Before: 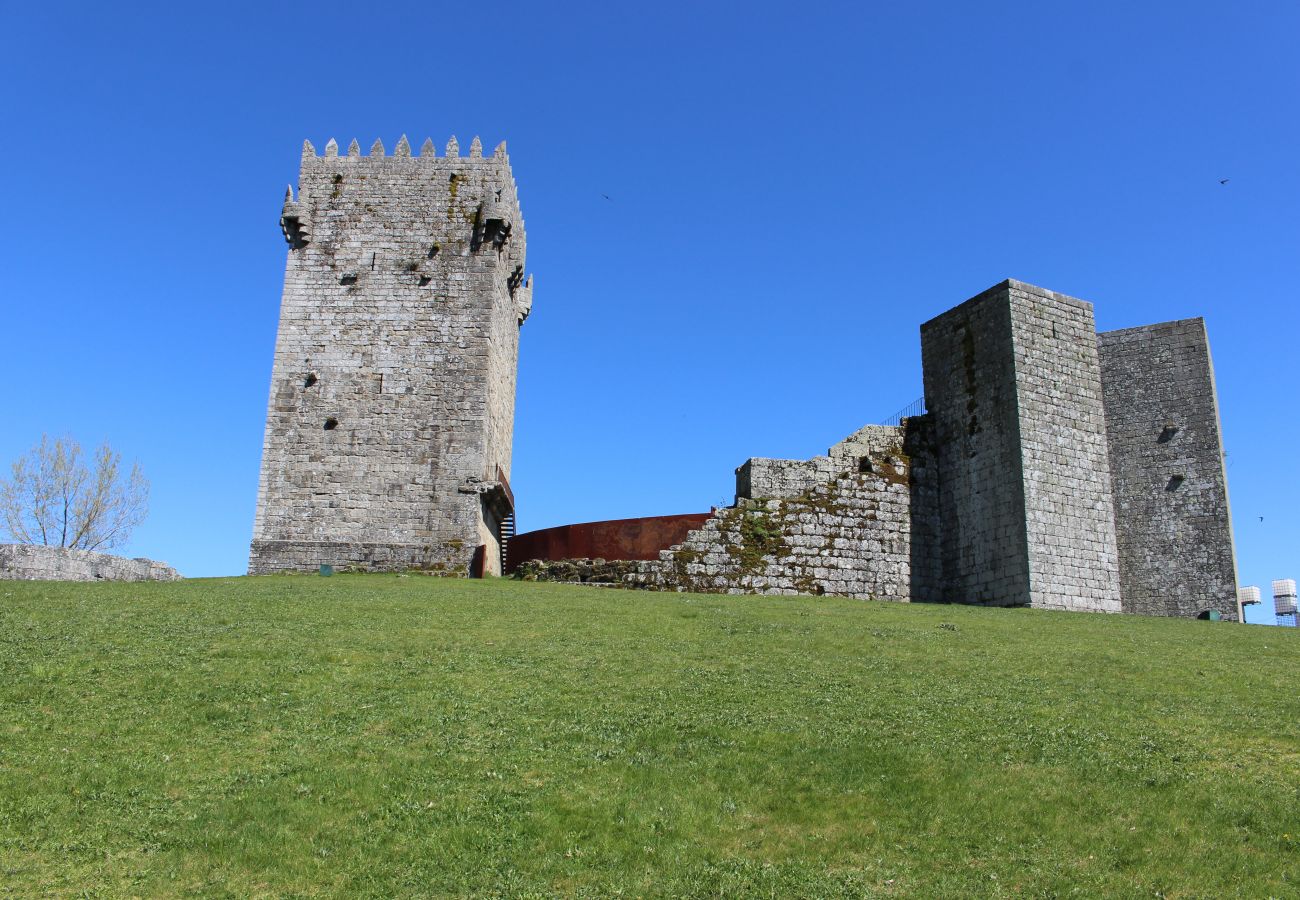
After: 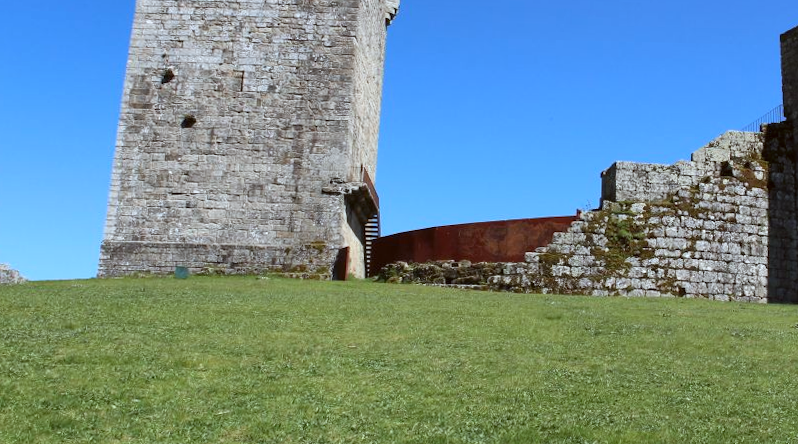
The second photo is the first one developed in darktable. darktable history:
rotate and perspective: rotation 0.679°, lens shift (horizontal) 0.136, crop left 0.009, crop right 0.991, crop top 0.078, crop bottom 0.95
crop: left 13.312%, top 31.28%, right 24.627%, bottom 15.582%
shadows and highlights: radius 171.16, shadows 27, white point adjustment 3.13, highlights -67.95, soften with gaussian
color correction: highlights a* -3.28, highlights b* -6.24, shadows a* 3.1, shadows b* 5.19
